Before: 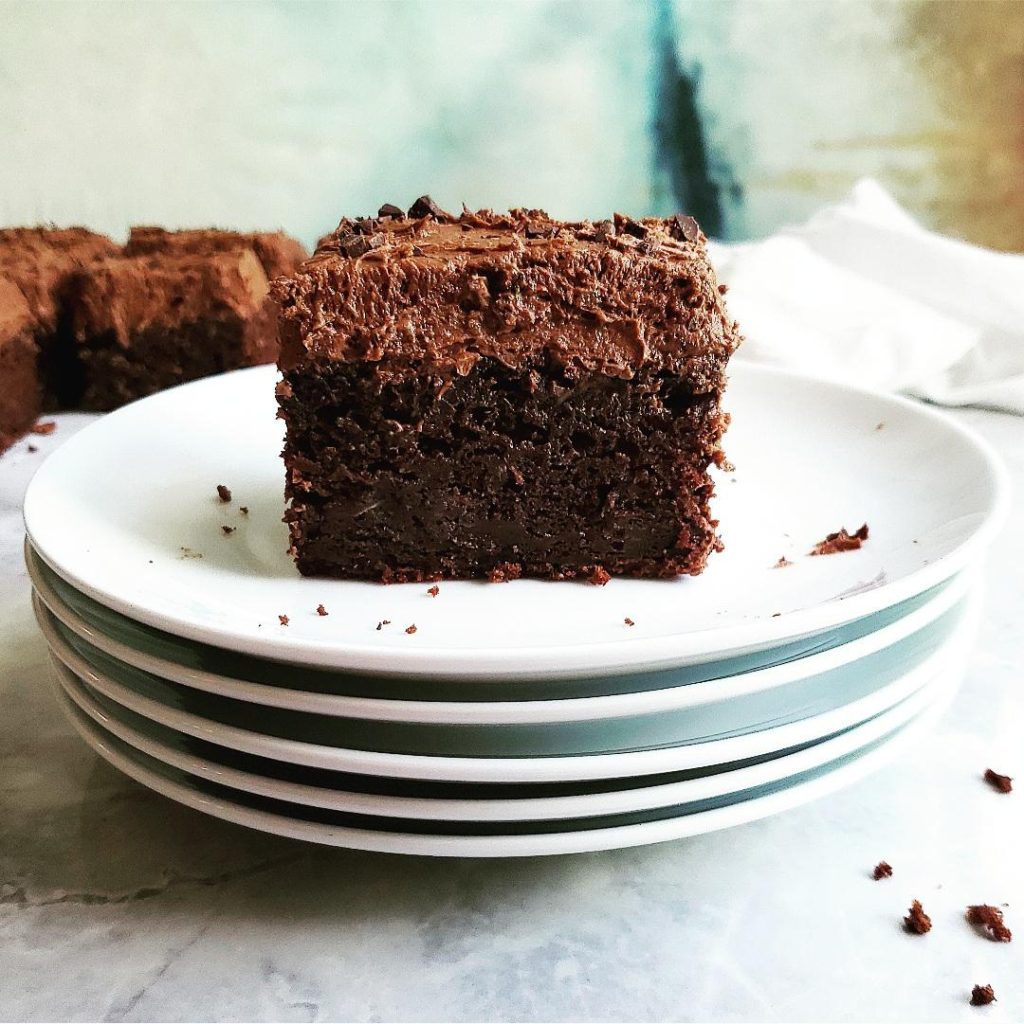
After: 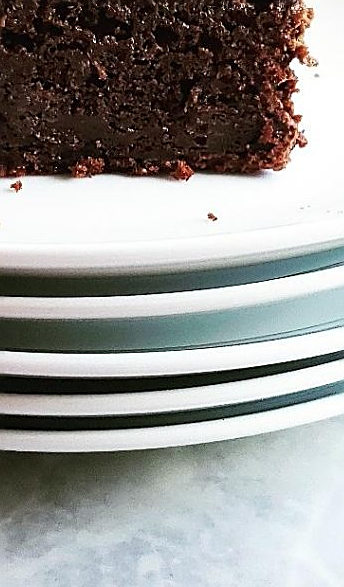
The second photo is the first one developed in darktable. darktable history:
crop: left 40.798%, top 39.627%, right 25.589%, bottom 3.005%
sharpen: on, module defaults
